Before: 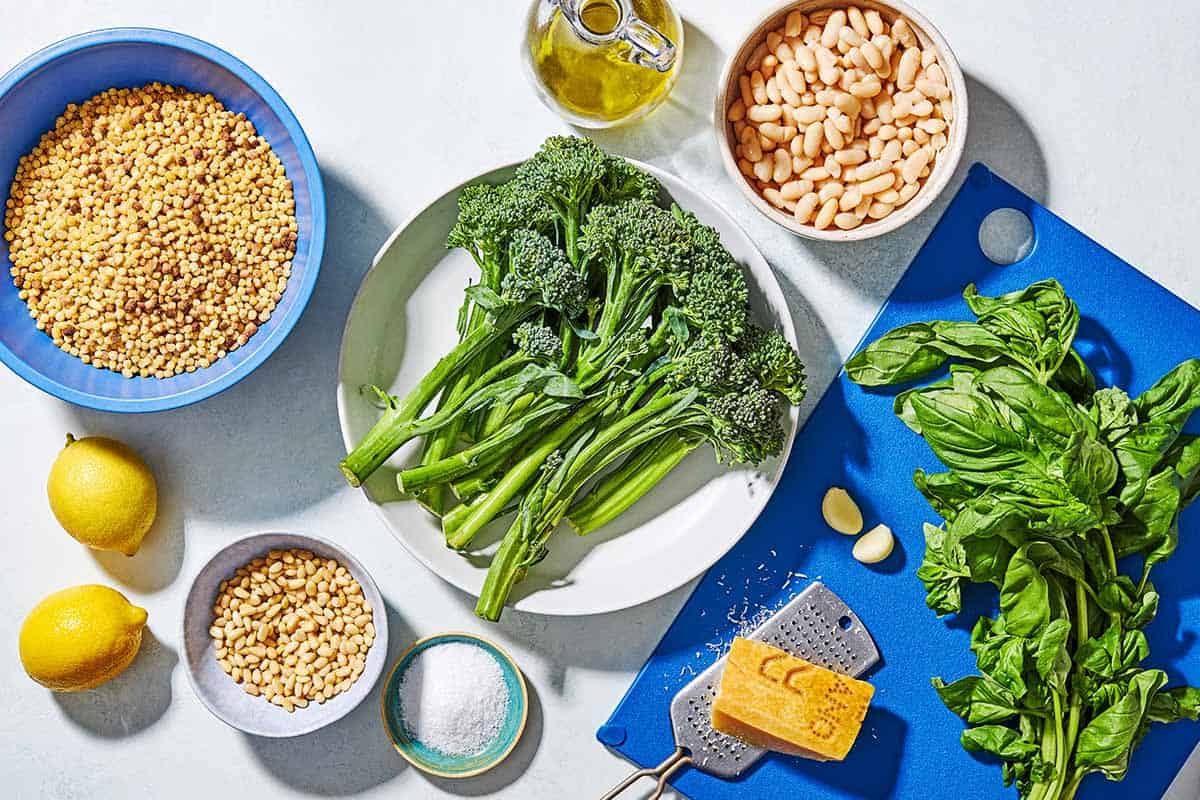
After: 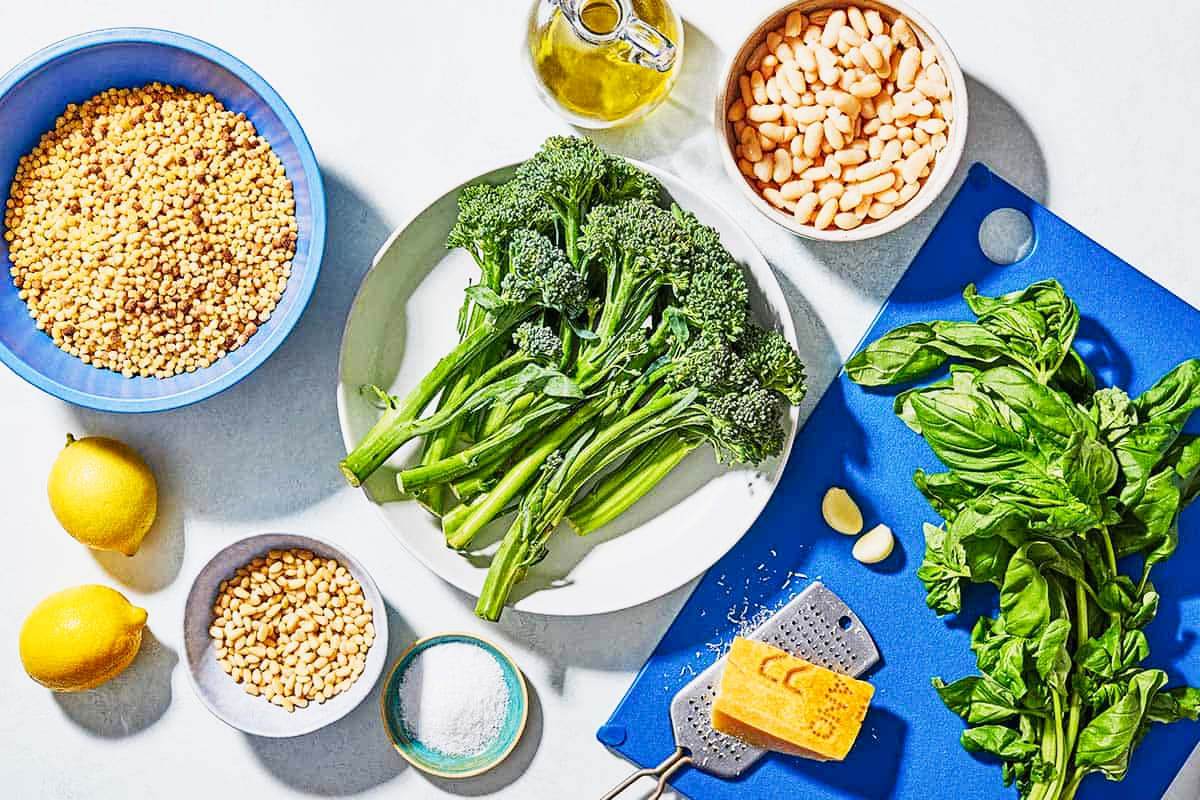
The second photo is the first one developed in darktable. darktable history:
tone curve: curves: ch0 [(0, 0) (0.091, 0.075) (0.409, 0.457) (0.733, 0.82) (0.844, 0.908) (0.909, 0.942) (1, 0.973)]; ch1 [(0, 0) (0.437, 0.404) (0.5, 0.5) (0.529, 0.556) (0.58, 0.606) (0.616, 0.654) (1, 1)]; ch2 [(0, 0) (0.442, 0.415) (0.5, 0.5) (0.535, 0.557) (0.585, 0.62) (1, 1)], preserve colors none
